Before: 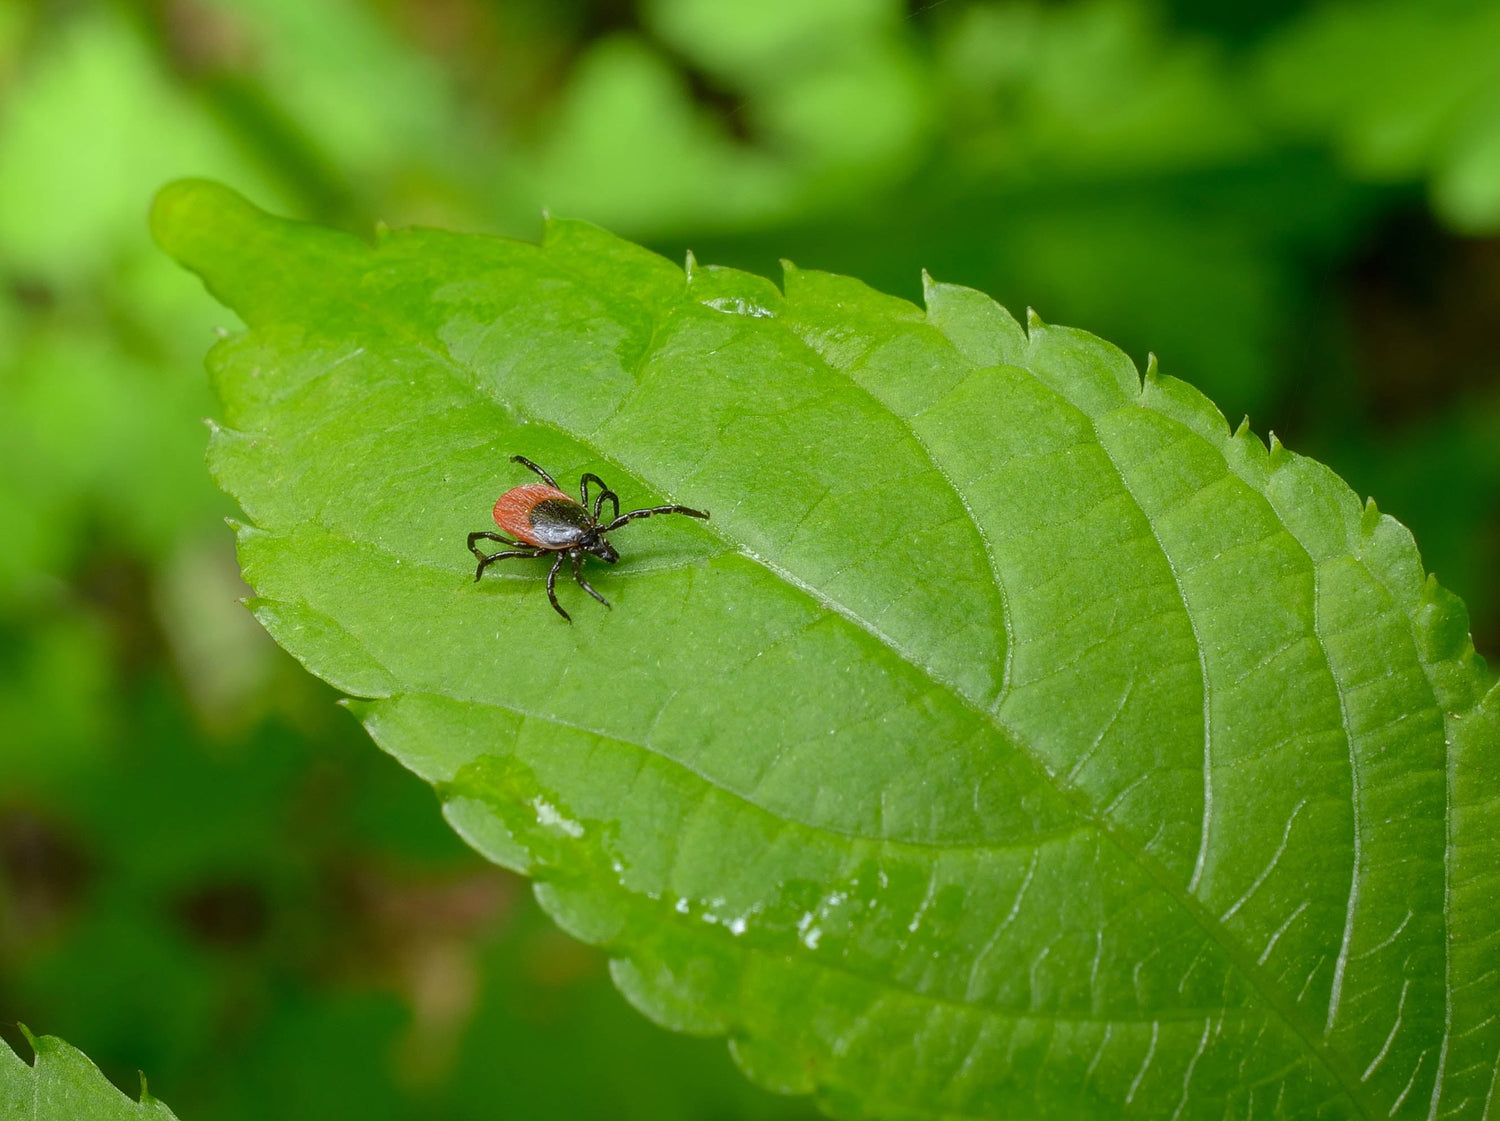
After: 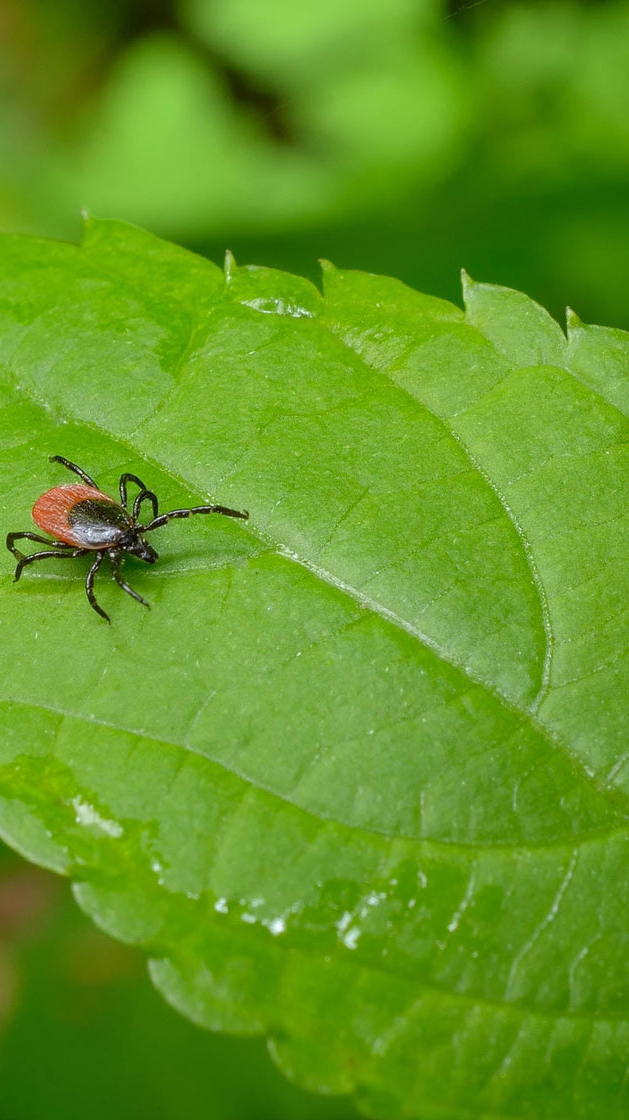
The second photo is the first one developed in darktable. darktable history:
crop: left 30.79%, right 27.222%
